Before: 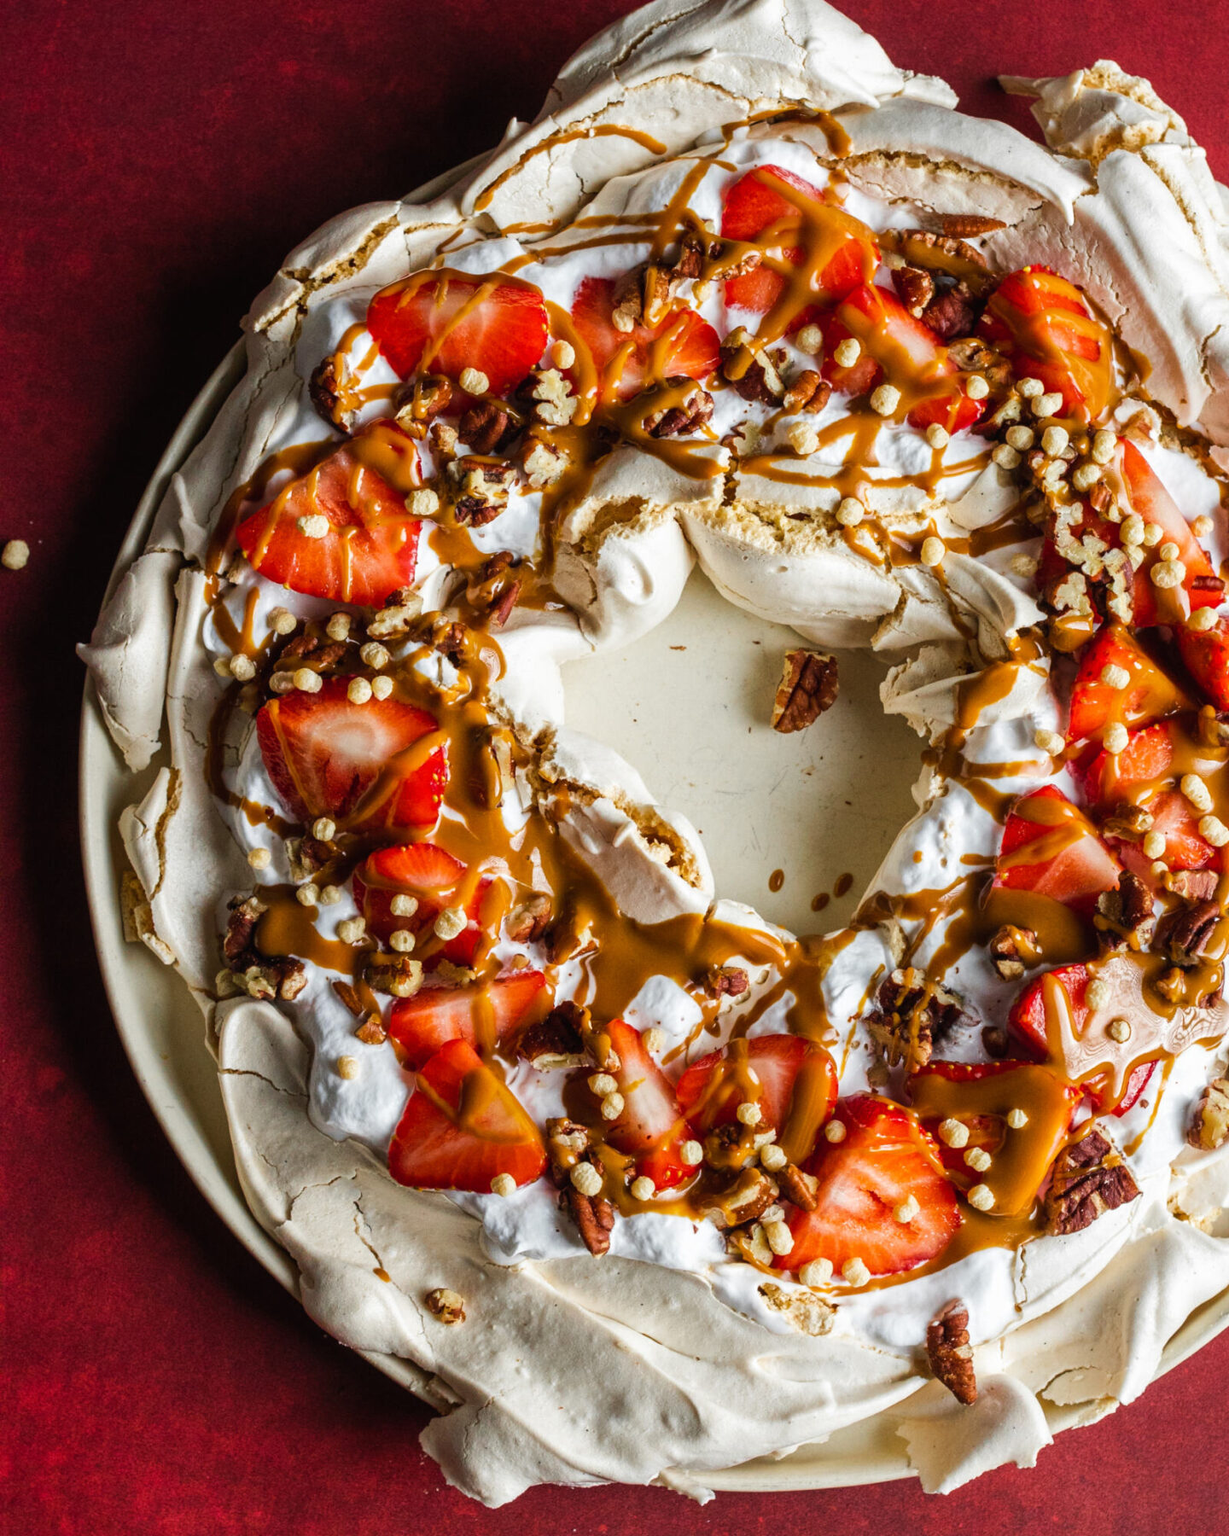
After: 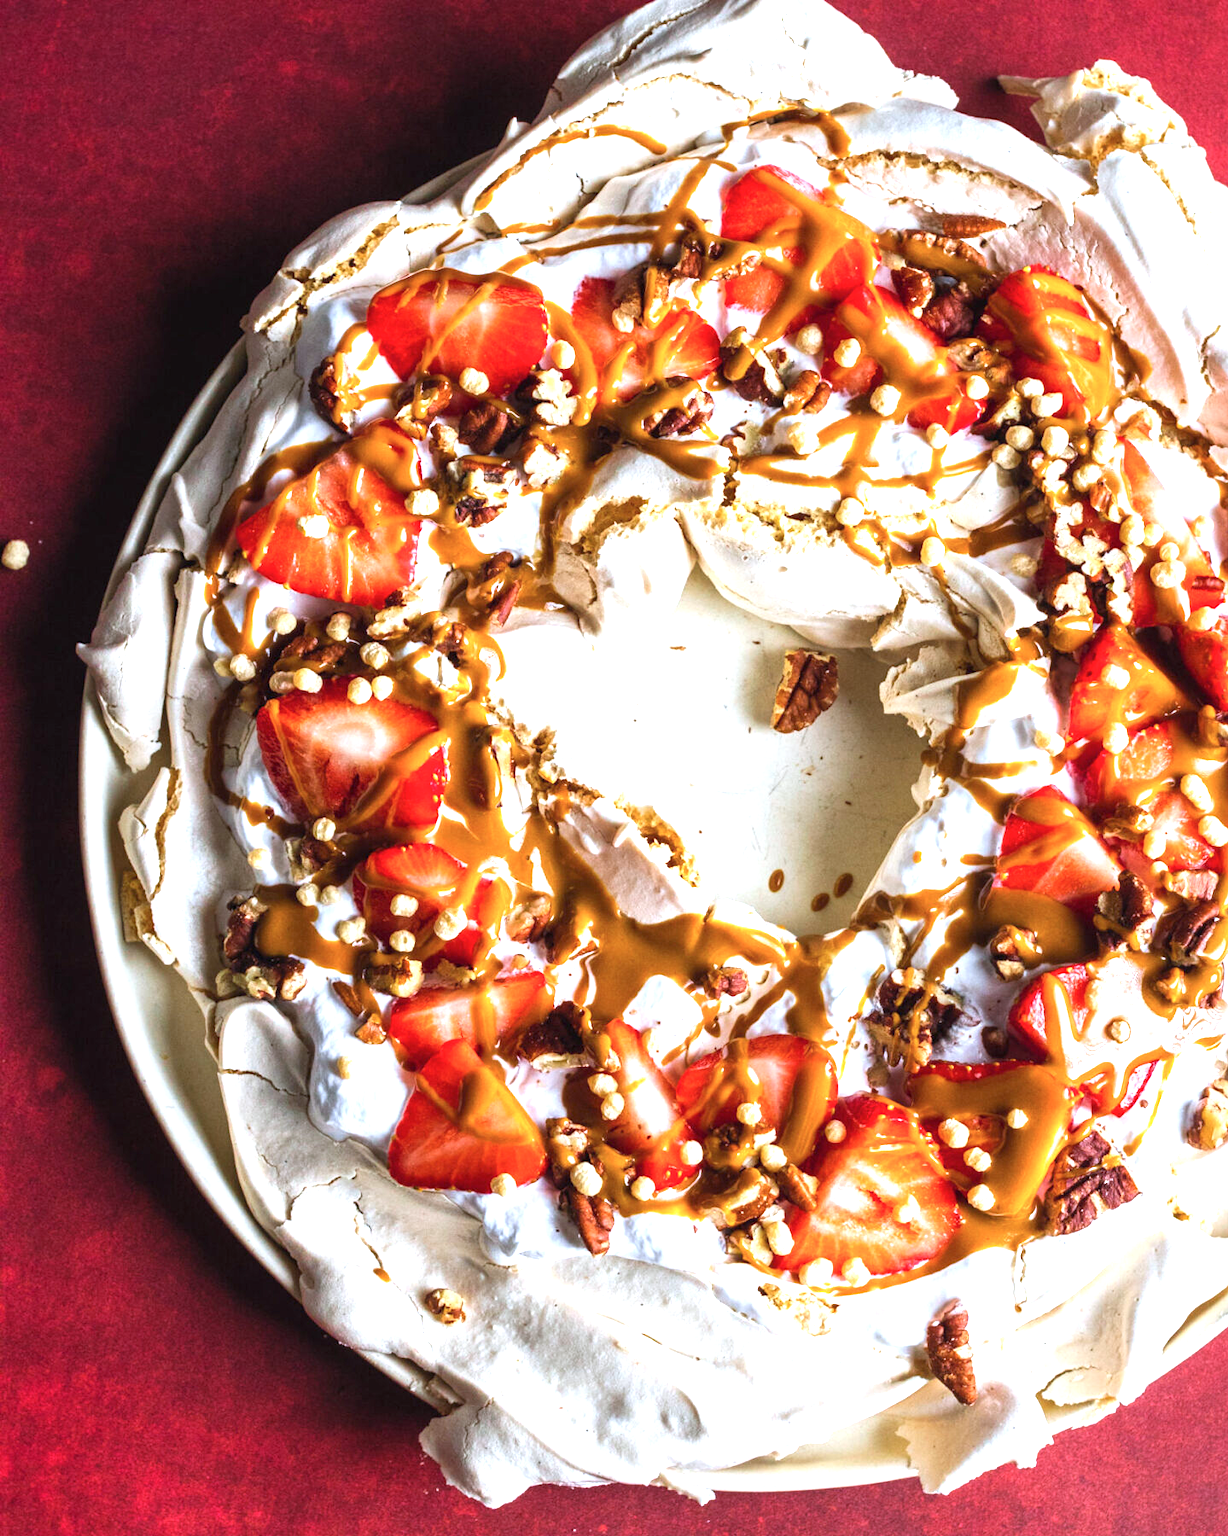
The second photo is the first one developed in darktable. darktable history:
color calibration: illuminant as shot in camera, x 0.37, y 0.382, temperature 4313.32 K
exposure: black level correction 0, exposure 1.1 EV, compensate exposure bias true, compensate highlight preservation false
